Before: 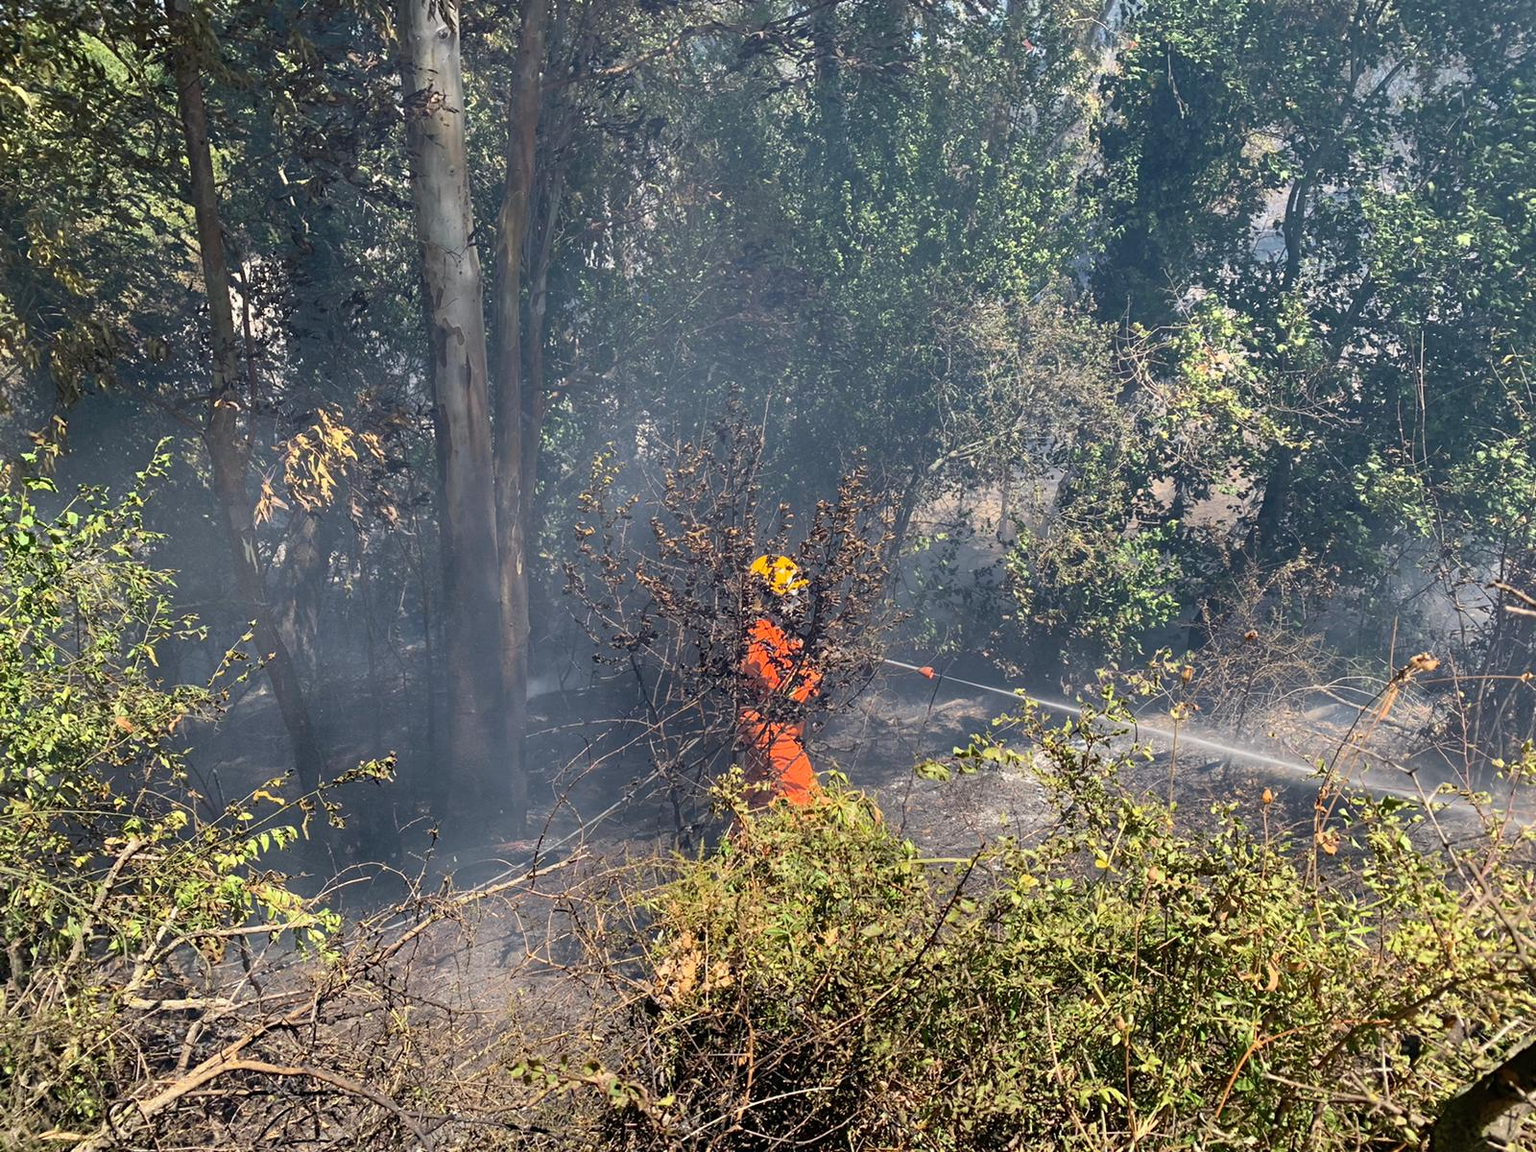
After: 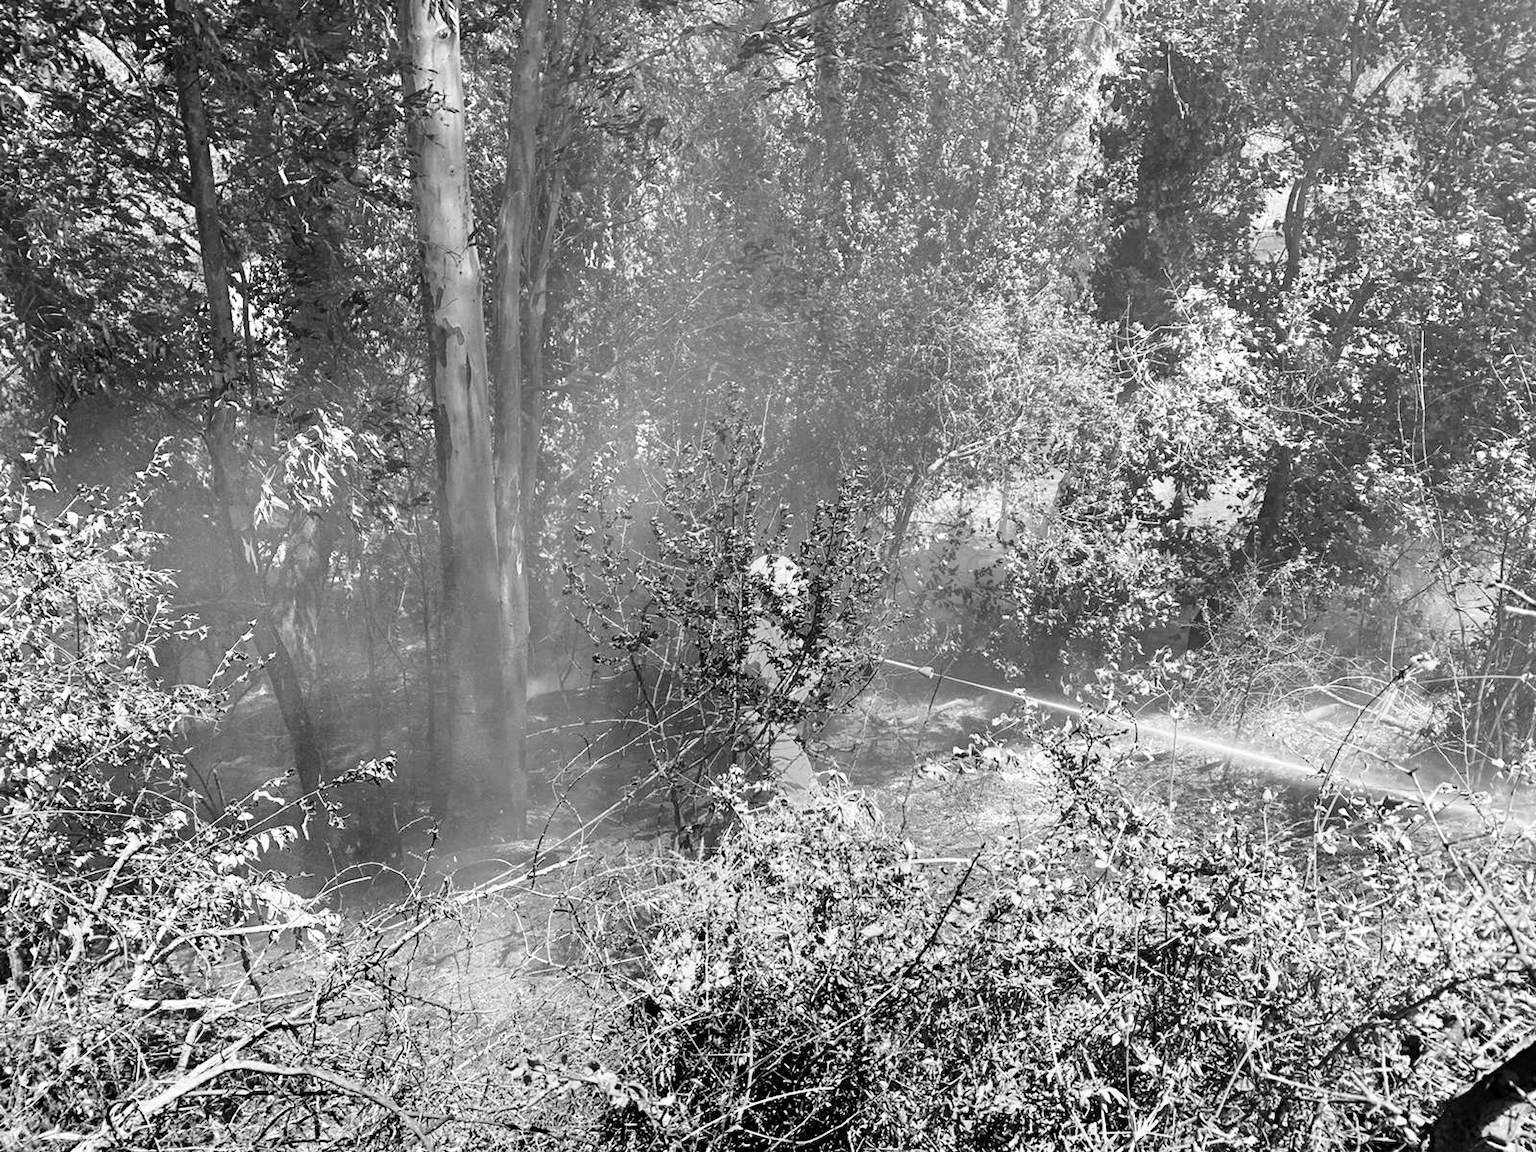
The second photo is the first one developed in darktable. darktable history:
monochrome: on, module defaults
base curve: curves: ch0 [(0, 0) (0.028, 0.03) (0.121, 0.232) (0.46, 0.748) (0.859, 0.968) (1, 1)], preserve colors none
local contrast: highlights 100%, shadows 100%, detail 120%, midtone range 0.2
